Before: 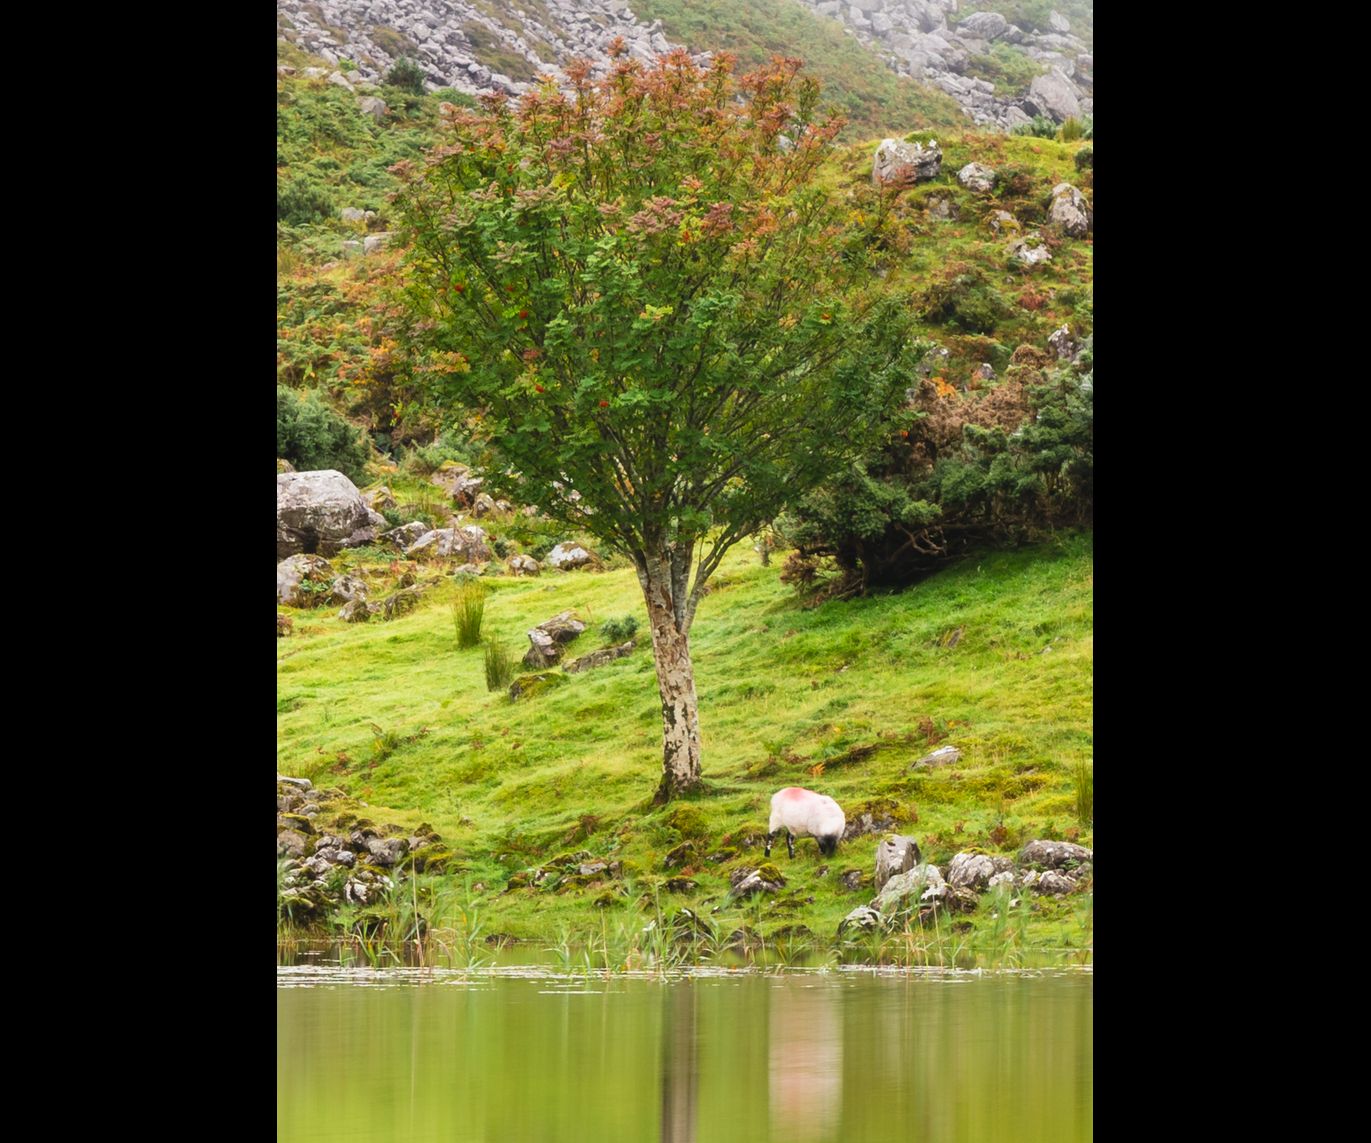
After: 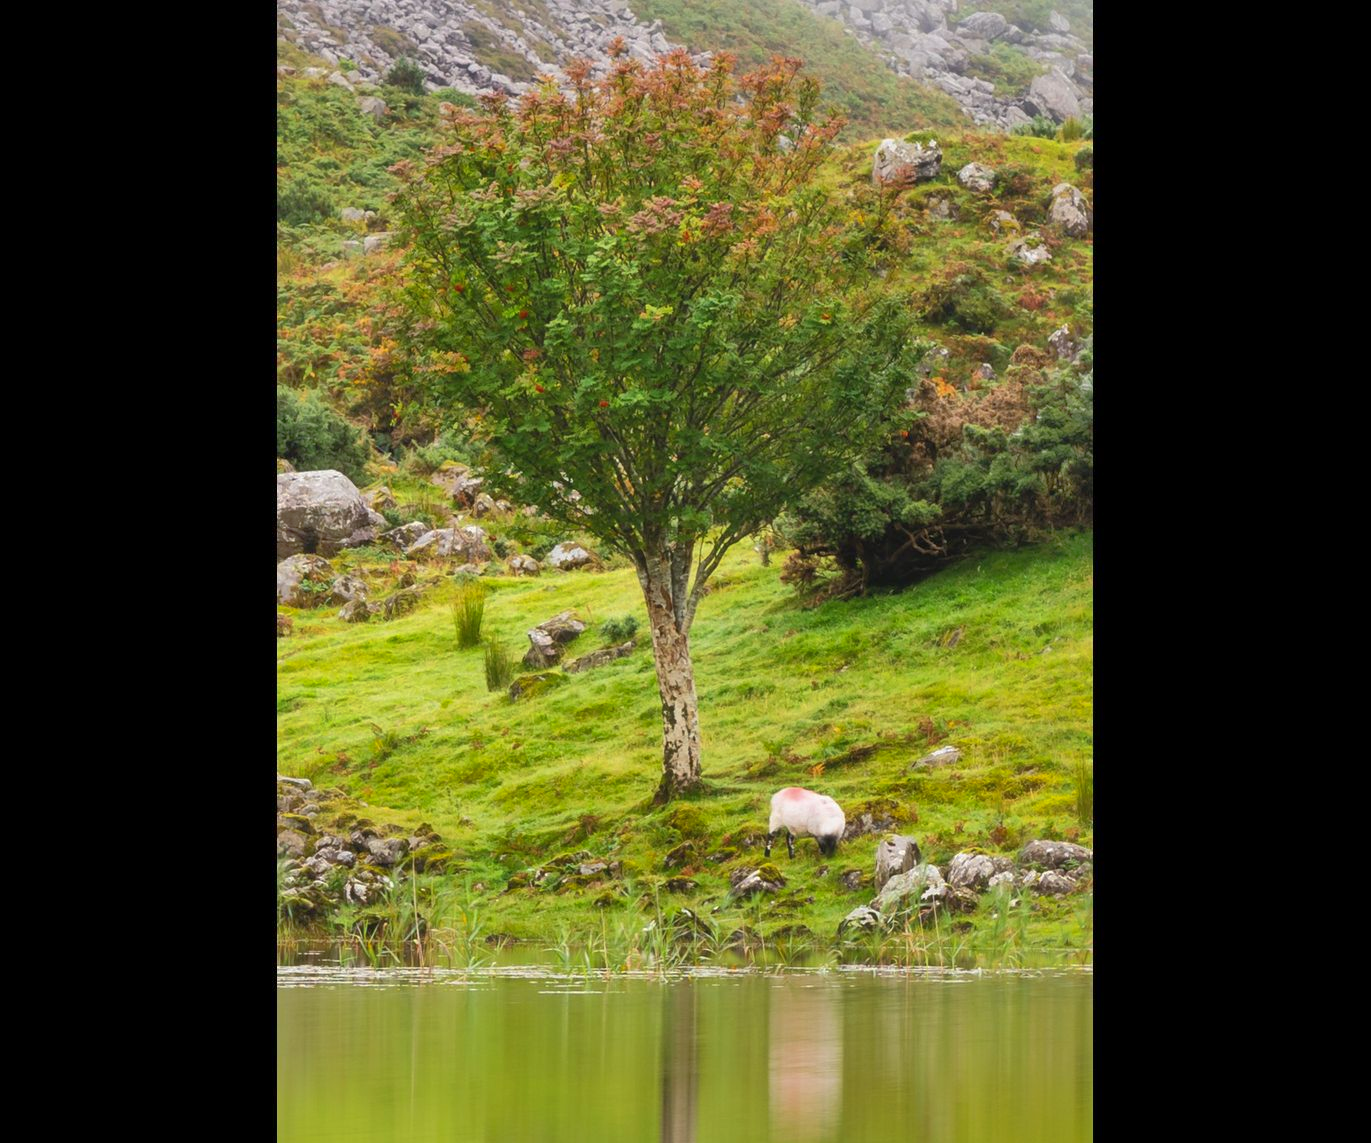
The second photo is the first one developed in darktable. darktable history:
shadows and highlights: highlights color adjustment 72.81%
